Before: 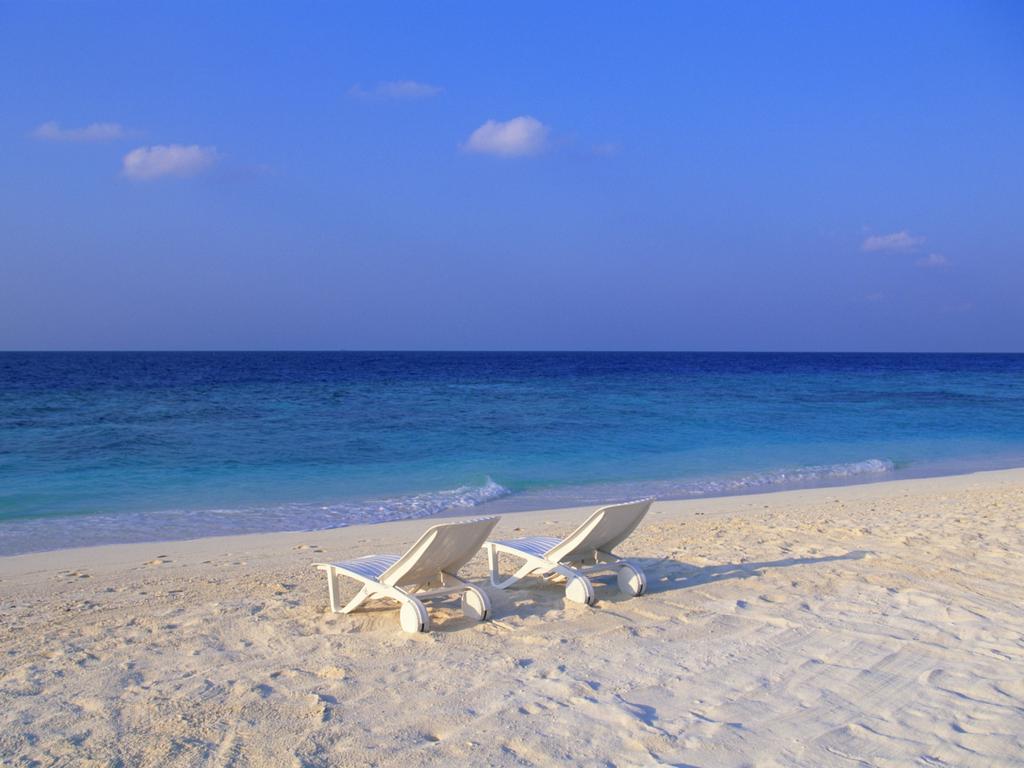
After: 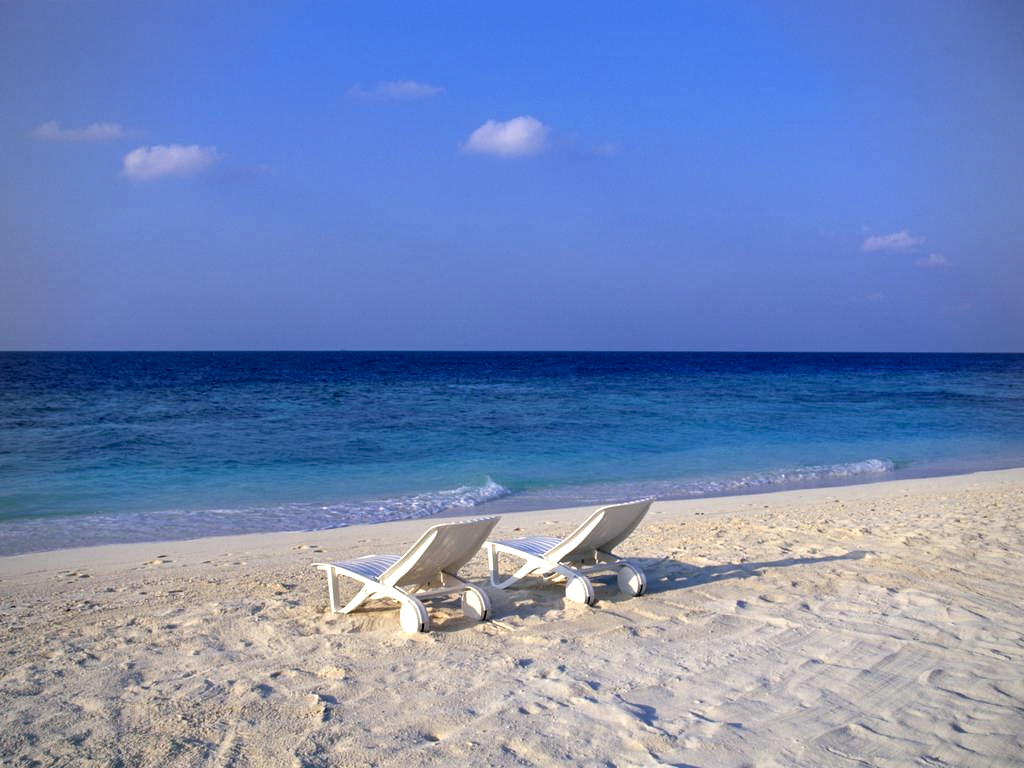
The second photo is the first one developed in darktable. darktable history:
contrast equalizer: y [[0.601, 0.6, 0.598, 0.598, 0.6, 0.601], [0.5 ×6], [0.5 ×6], [0 ×6], [0 ×6]]
vignetting: fall-off radius 63.6%
